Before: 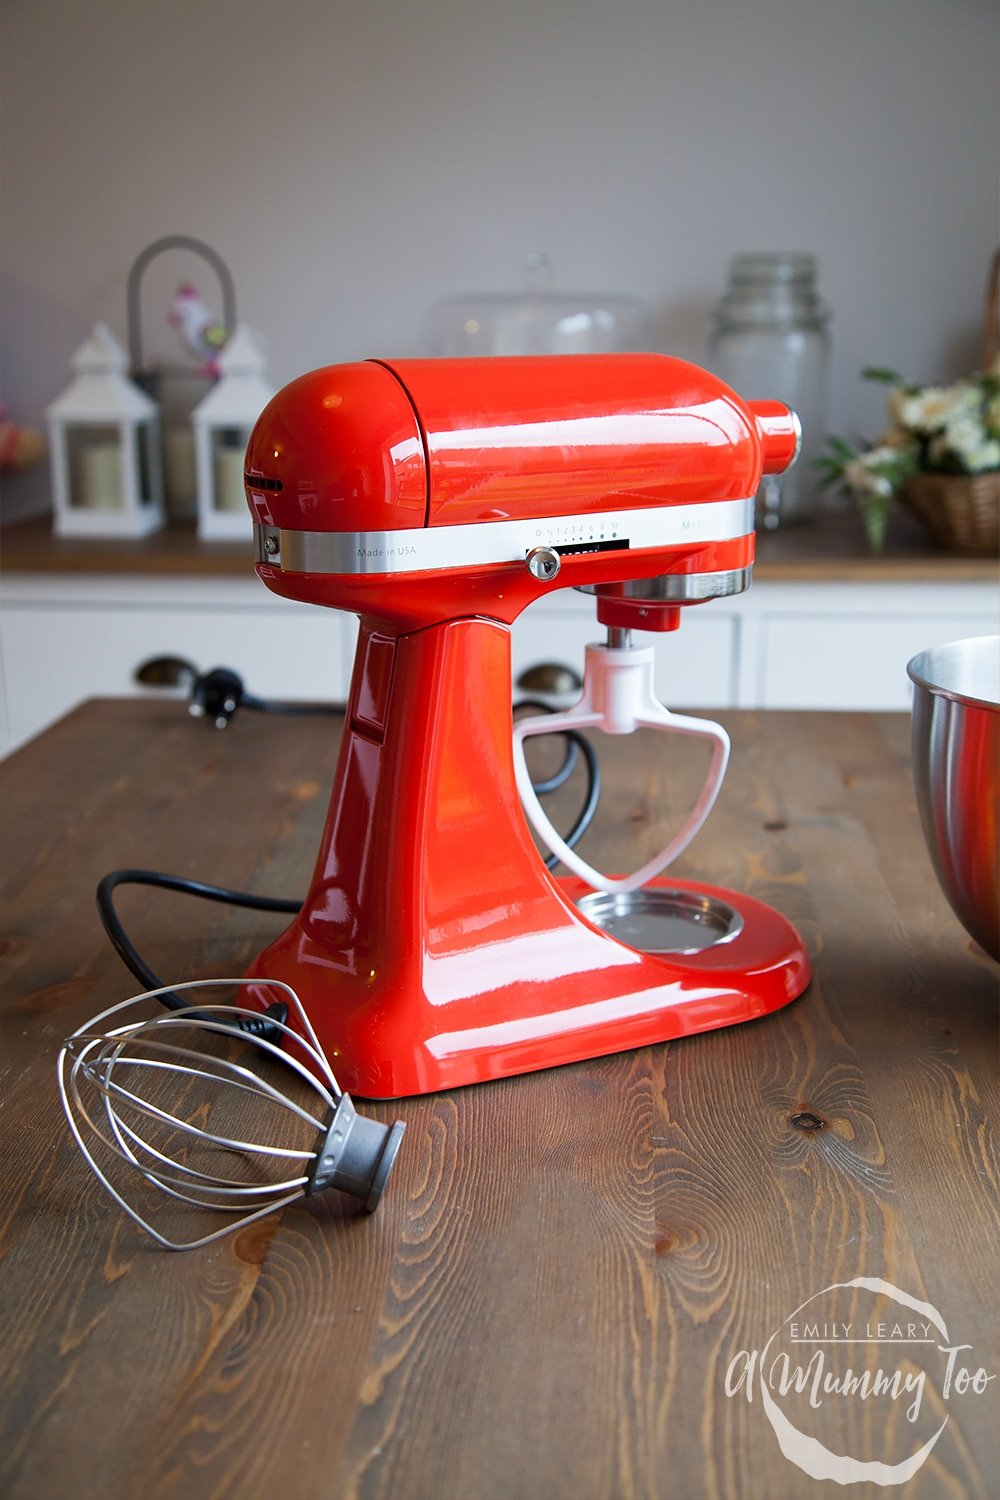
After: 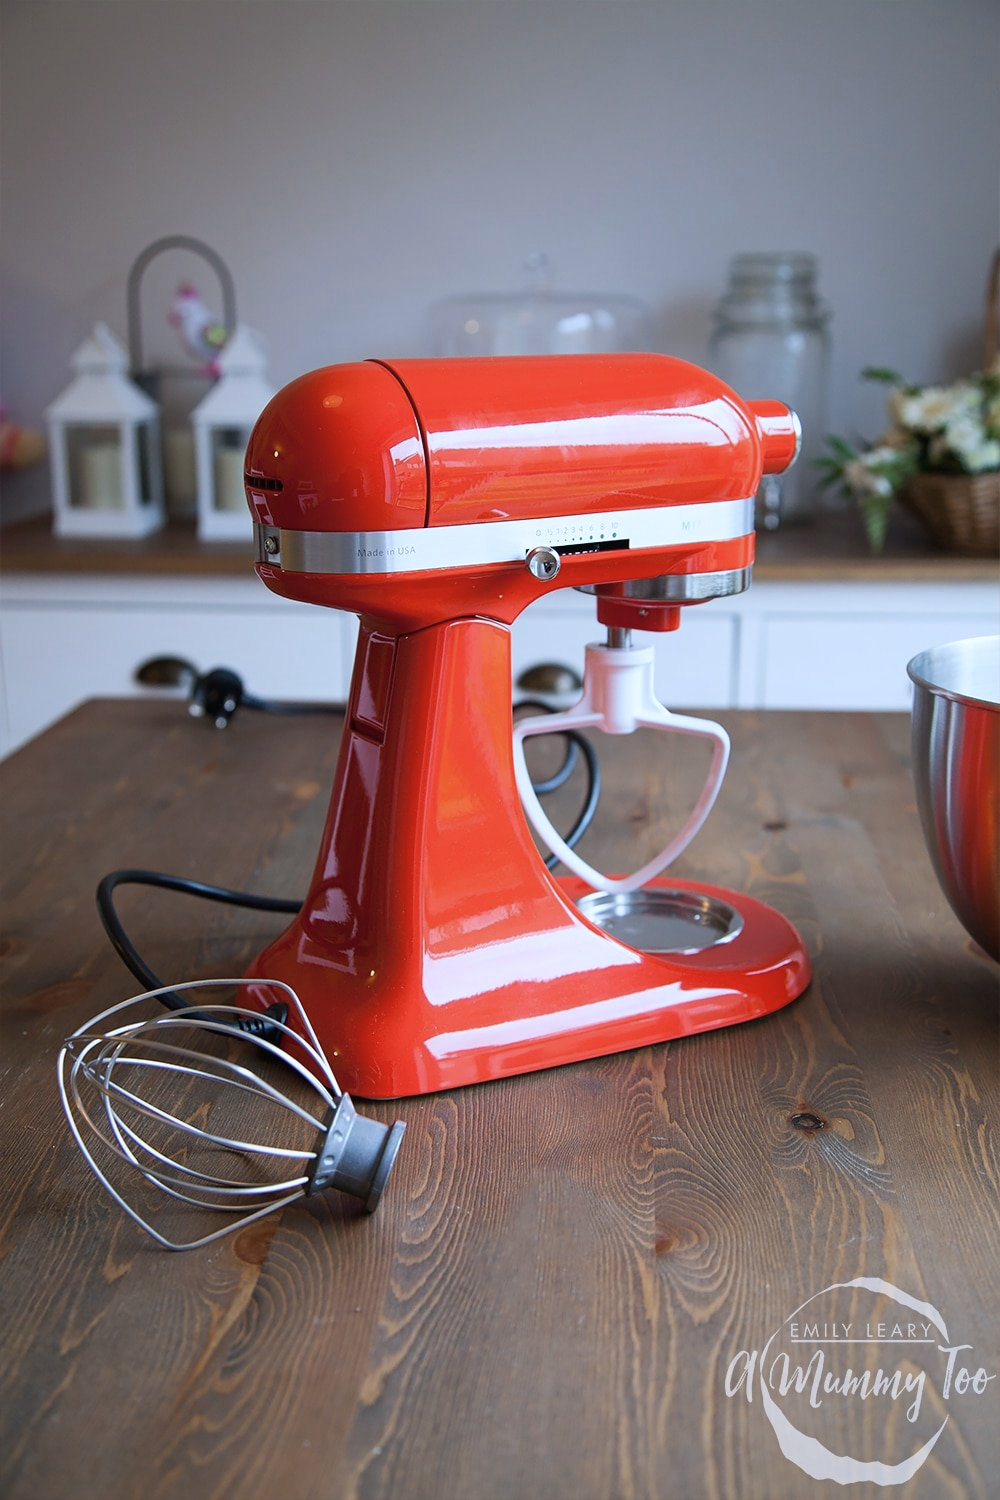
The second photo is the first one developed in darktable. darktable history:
contrast equalizer: y [[0.5, 0.5, 0.472, 0.5, 0.5, 0.5], [0.5 ×6], [0.5 ×6], [0 ×6], [0 ×6]]
color zones: curves: ch1 [(0, 0.469) (0.01, 0.469) (0.12, 0.446) (0.248, 0.469) (0.5, 0.5) (0.748, 0.5) (0.99, 0.469) (1, 0.469)]
white balance: red 0.976, blue 1.04
color correction: highlights a* -0.137, highlights b* -5.91, shadows a* -0.137, shadows b* -0.137
